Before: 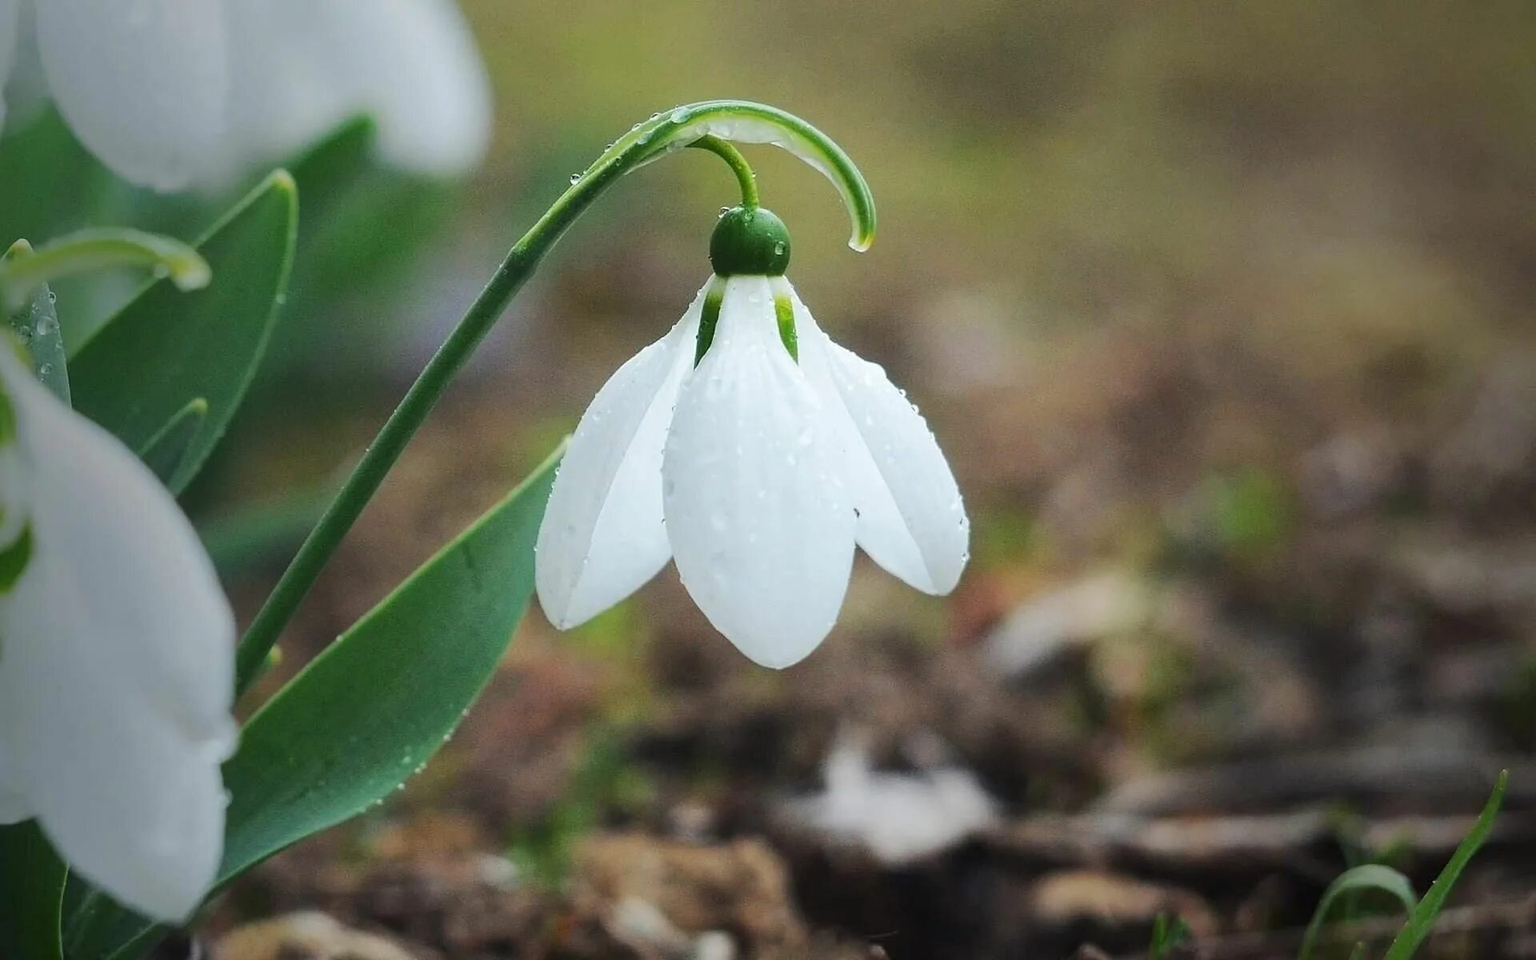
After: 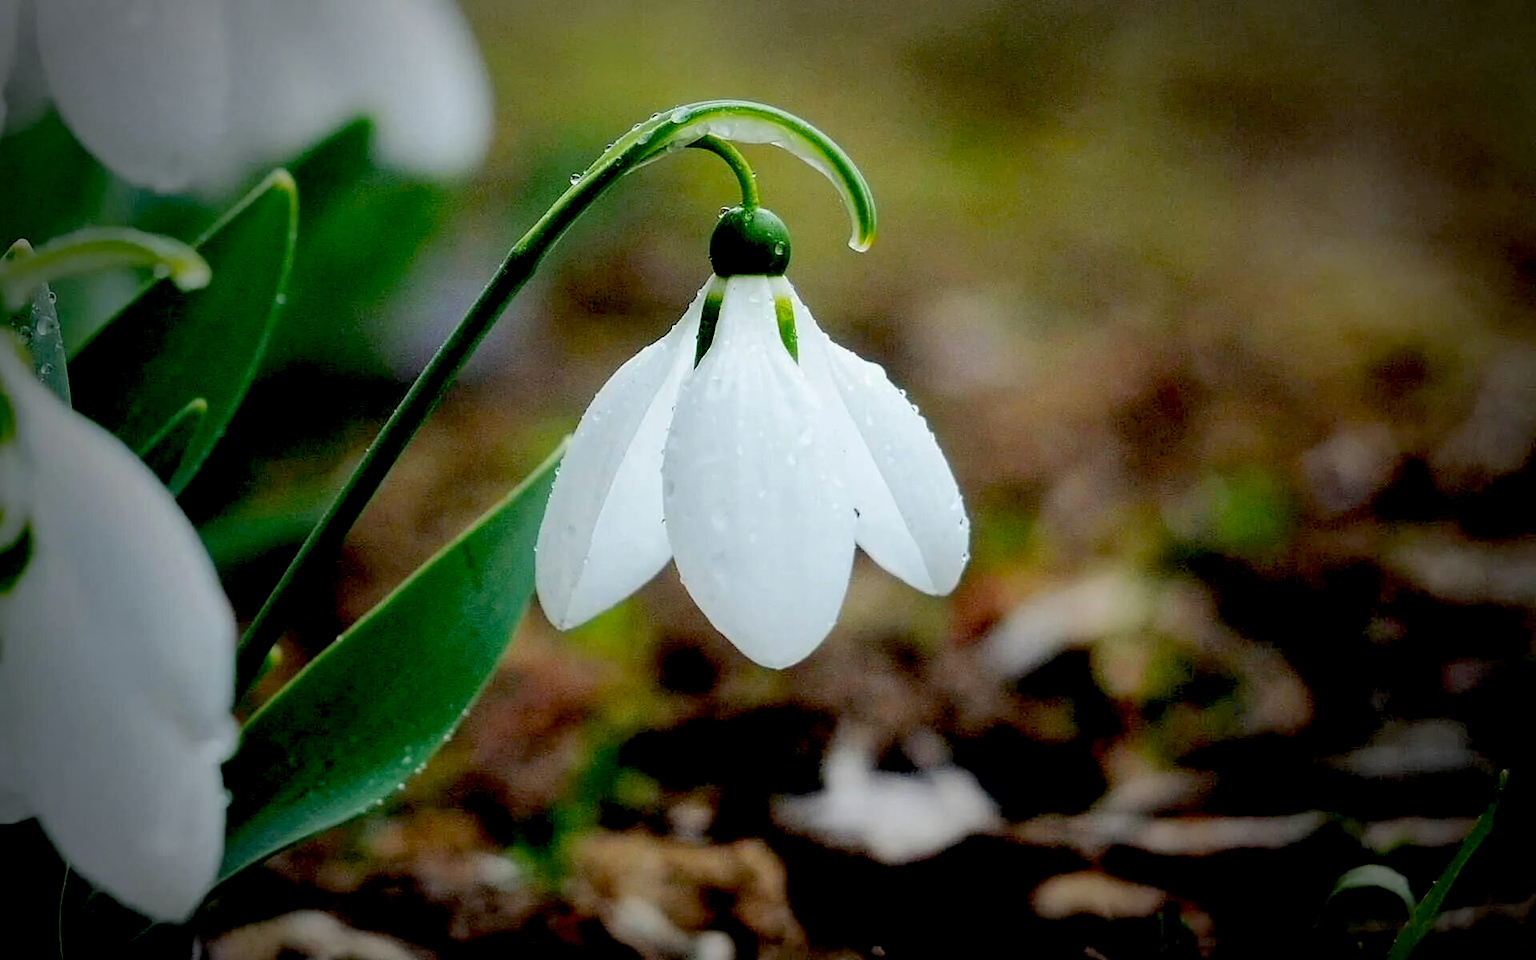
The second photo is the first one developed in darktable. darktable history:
vignetting: automatic ratio true
exposure: black level correction 0.056, exposure -0.036 EV, compensate exposure bias true, compensate highlight preservation false
